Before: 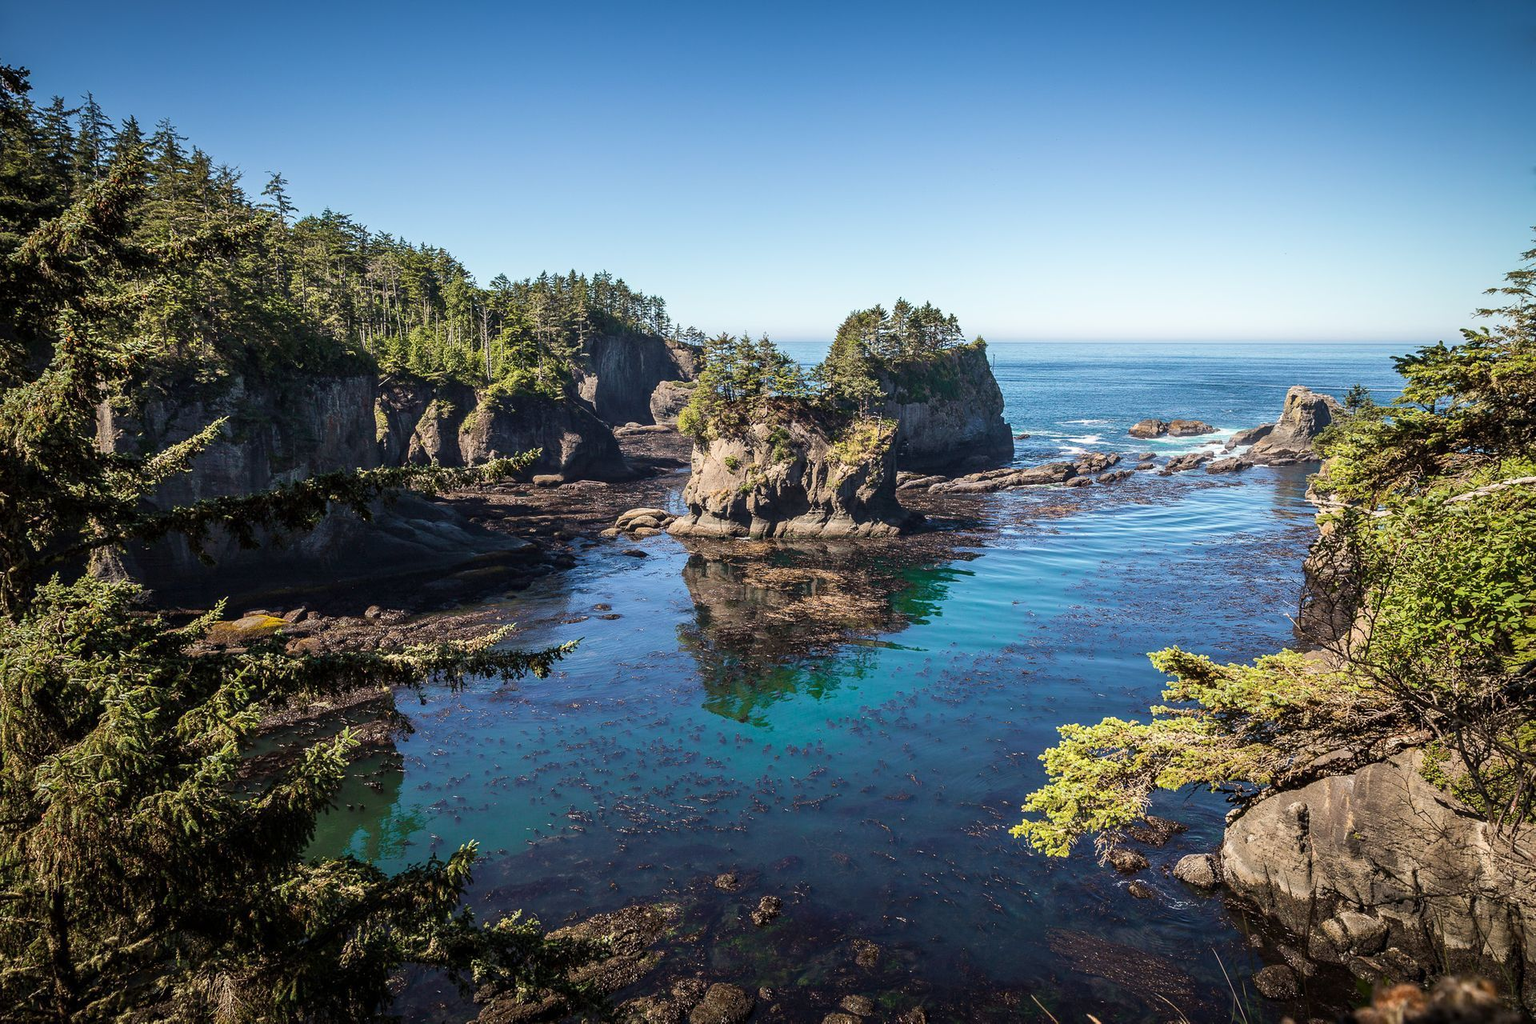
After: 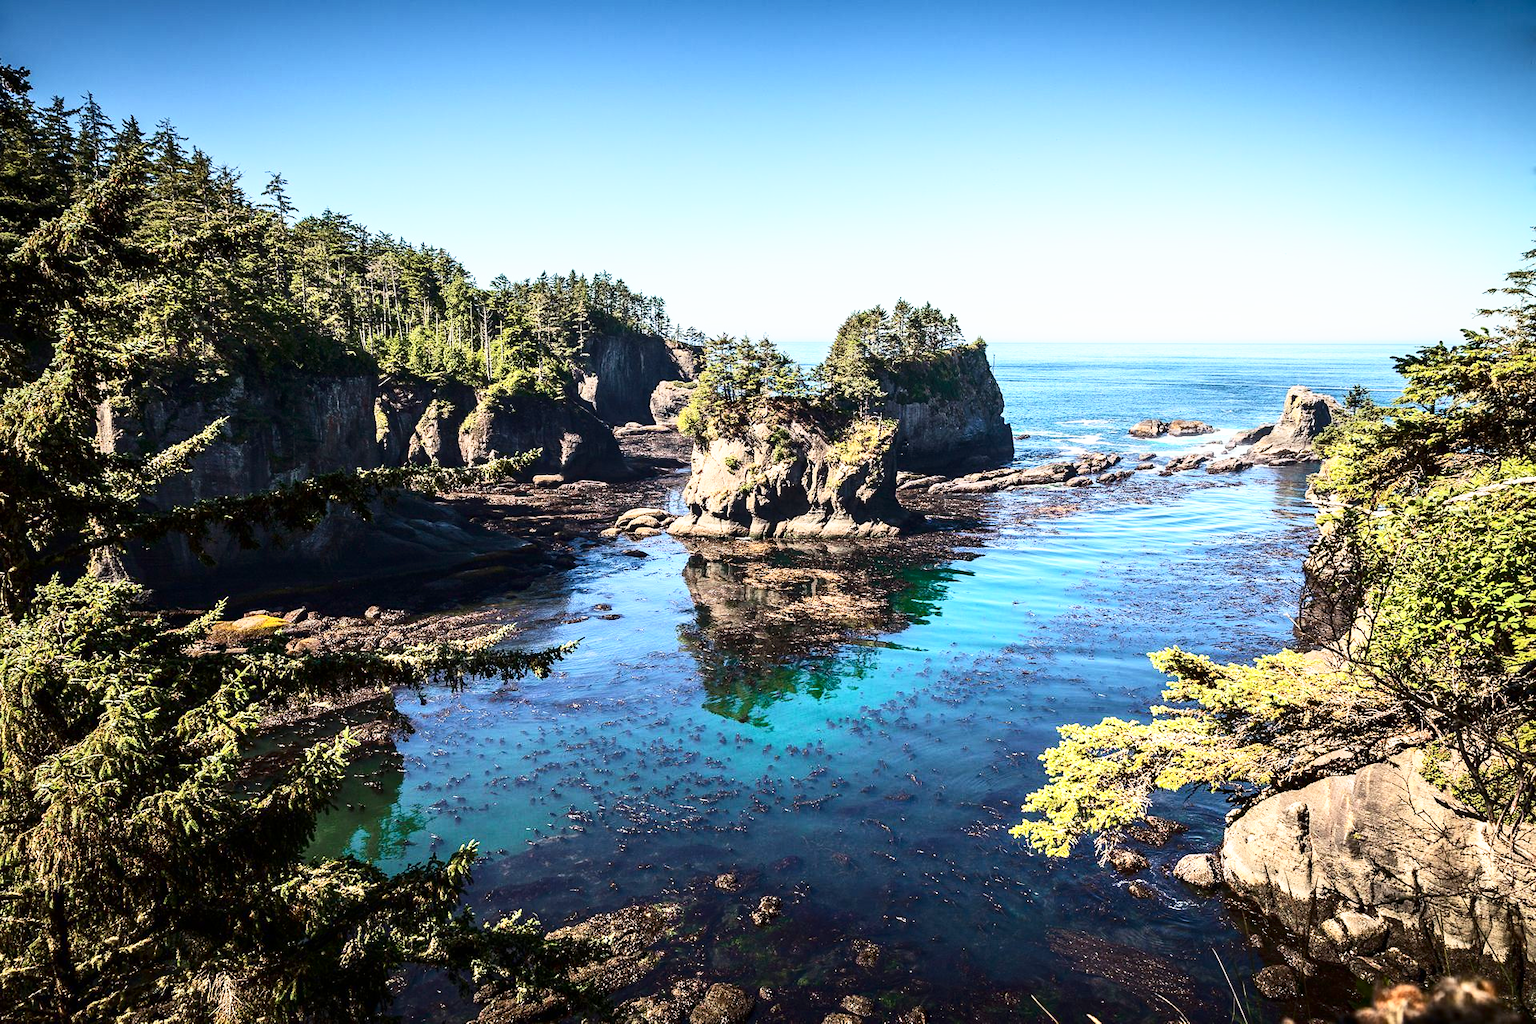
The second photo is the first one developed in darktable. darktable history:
graduated density: rotation -0.352°, offset 57.64
contrast brightness saturation: contrast 0.28
base curve: curves: ch0 [(0, 0) (0.495, 0.917) (1, 1)], preserve colors none
